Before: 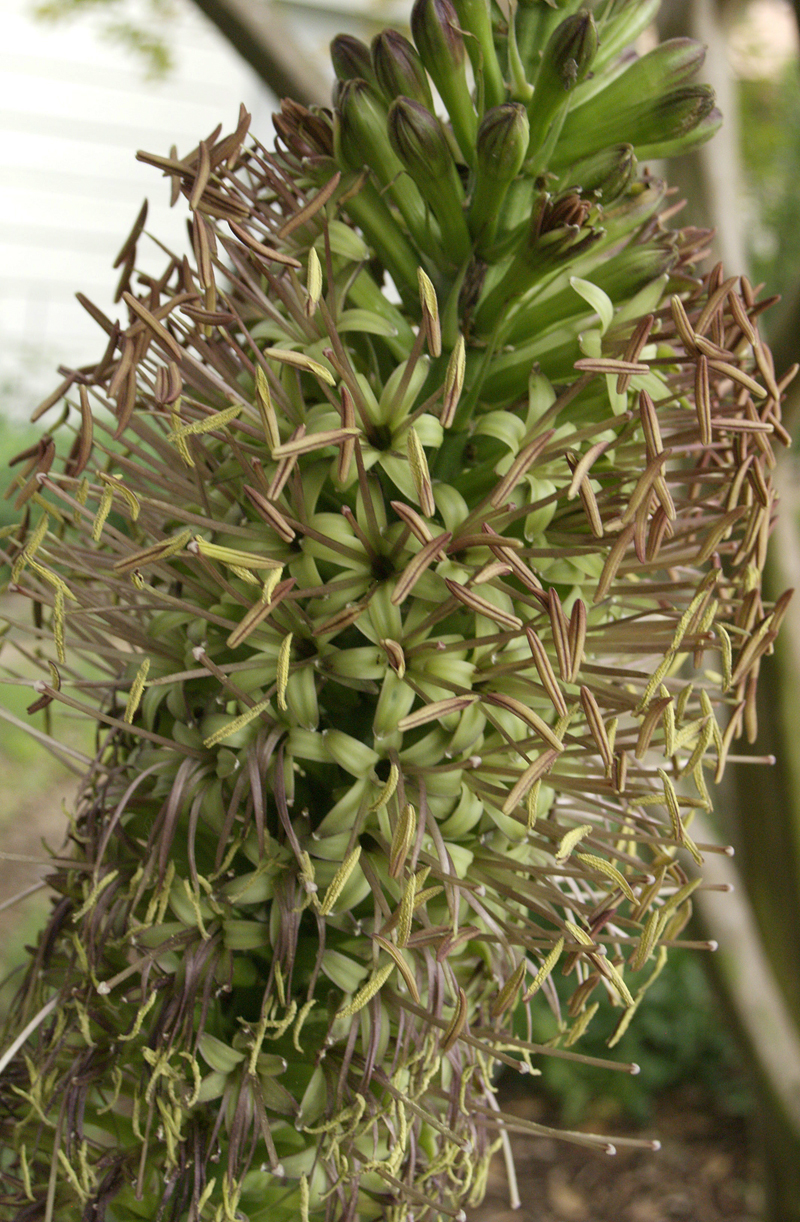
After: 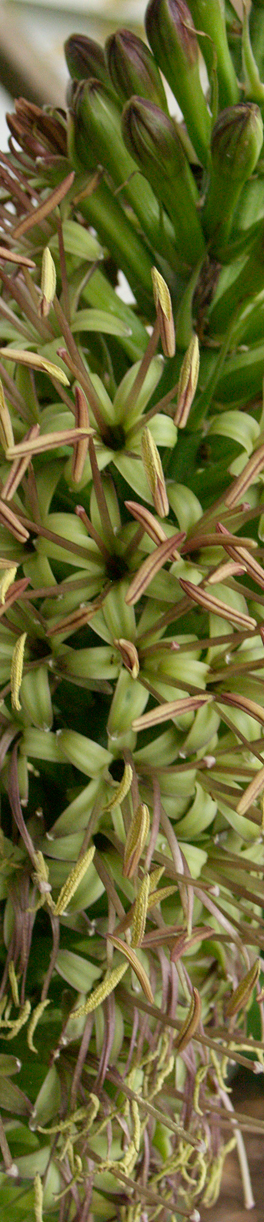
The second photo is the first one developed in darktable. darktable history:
crop: left 33.272%, right 33.367%
